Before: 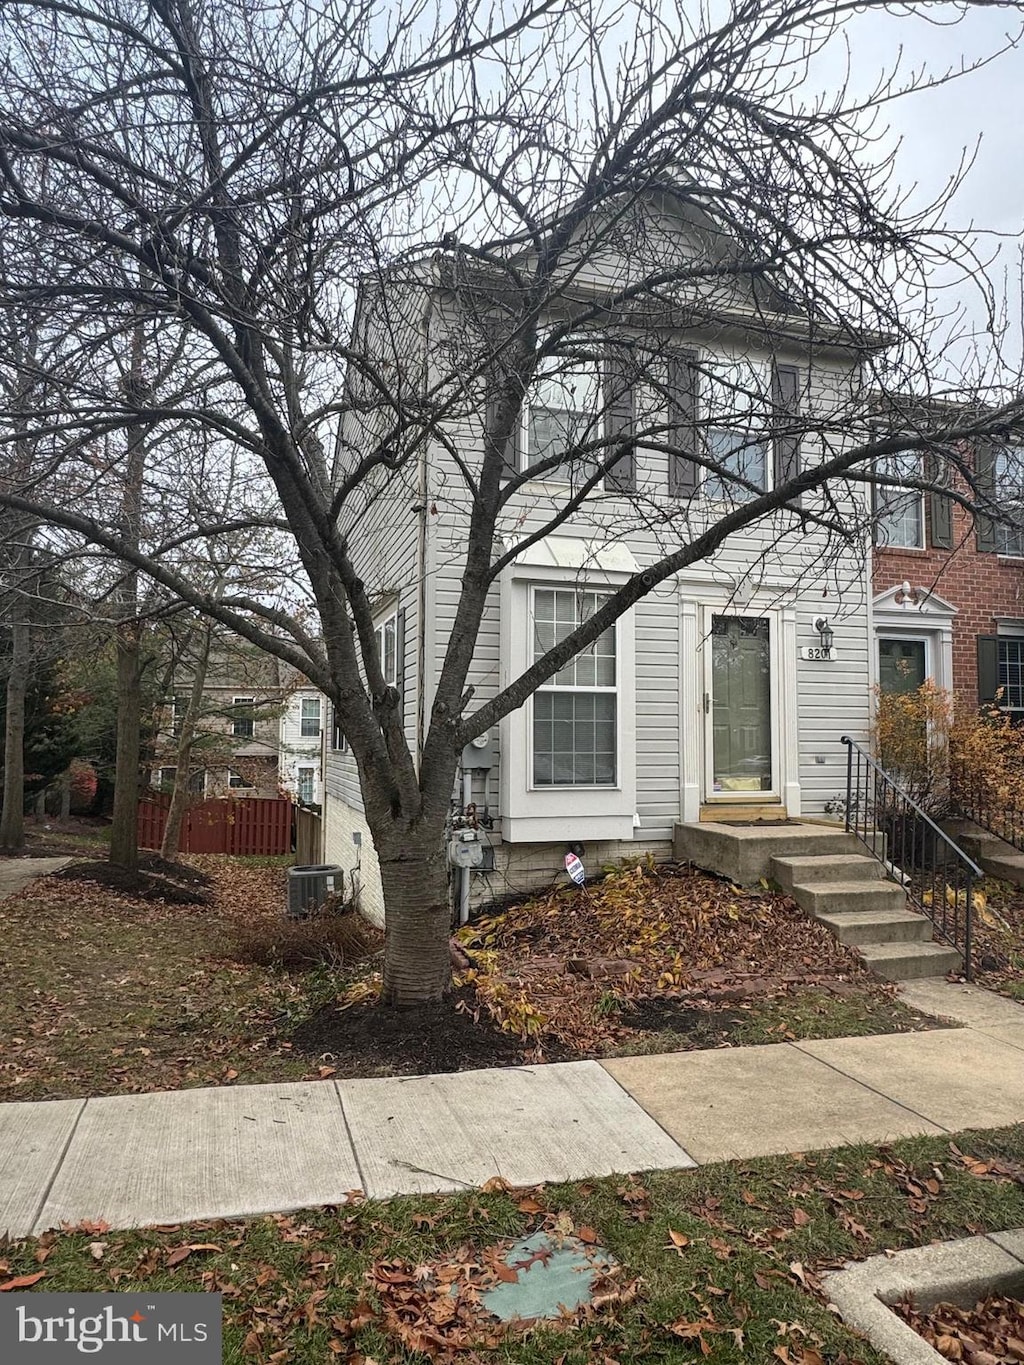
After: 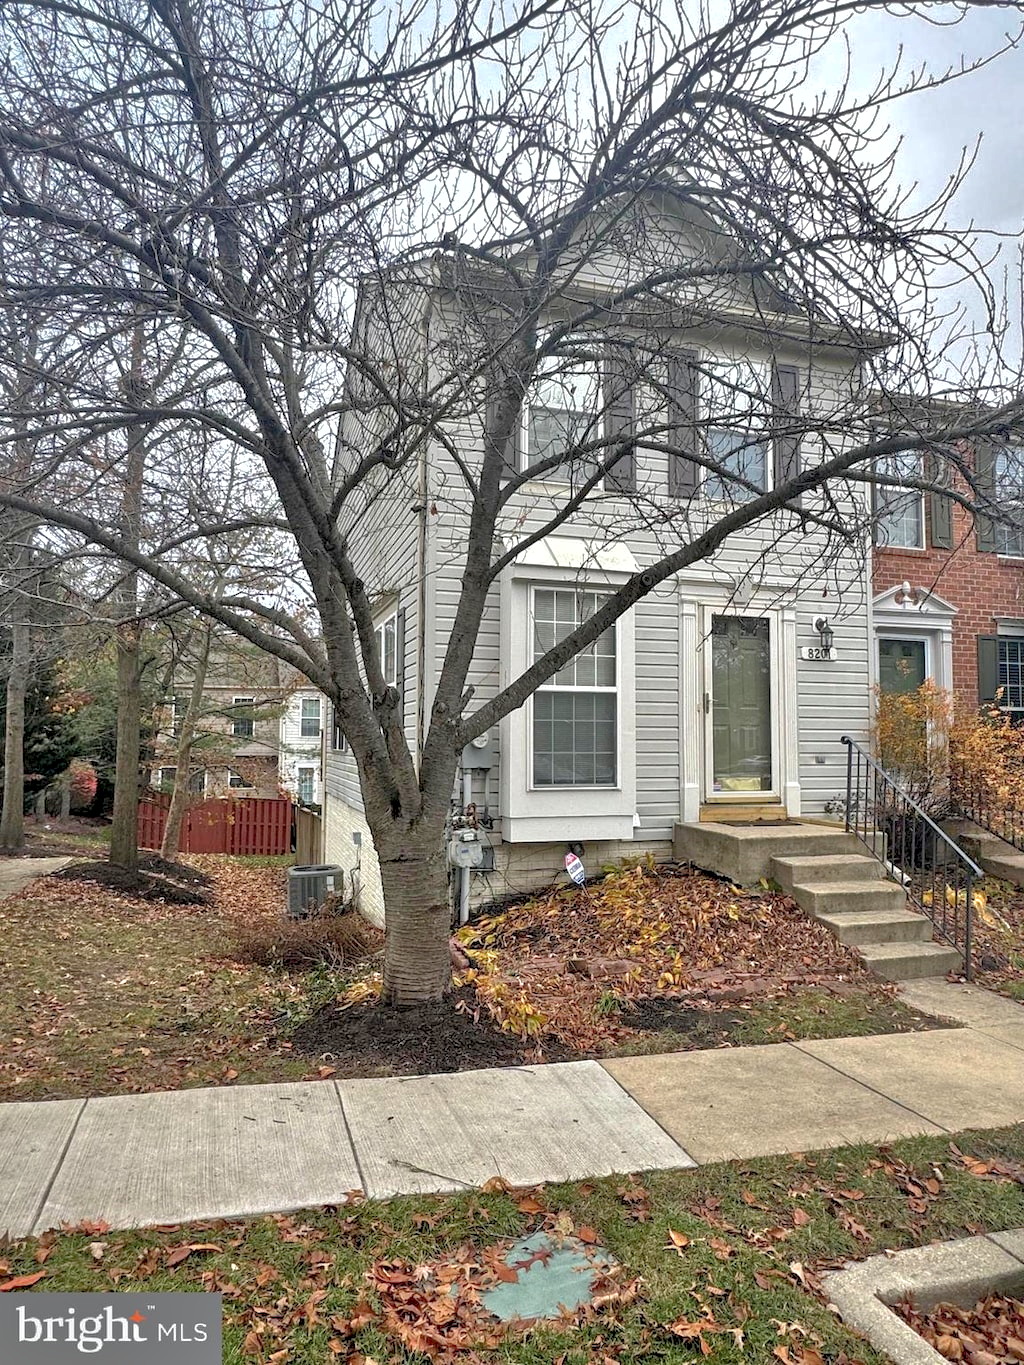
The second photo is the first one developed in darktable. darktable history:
contrast equalizer: octaves 7, y [[0.6 ×6], [0.55 ×6], [0 ×6], [0 ×6], [0 ×6]], mix 0.524
tone equalizer: -7 EV 0.156 EV, -6 EV 0.57 EV, -5 EV 1.13 EV, -4 EV 1.29 EV, -3 EV 1.13 EV, -2 EV 0.6 EV, -1 EV 0.161 EV
shadows and highlights: on, module defaults
